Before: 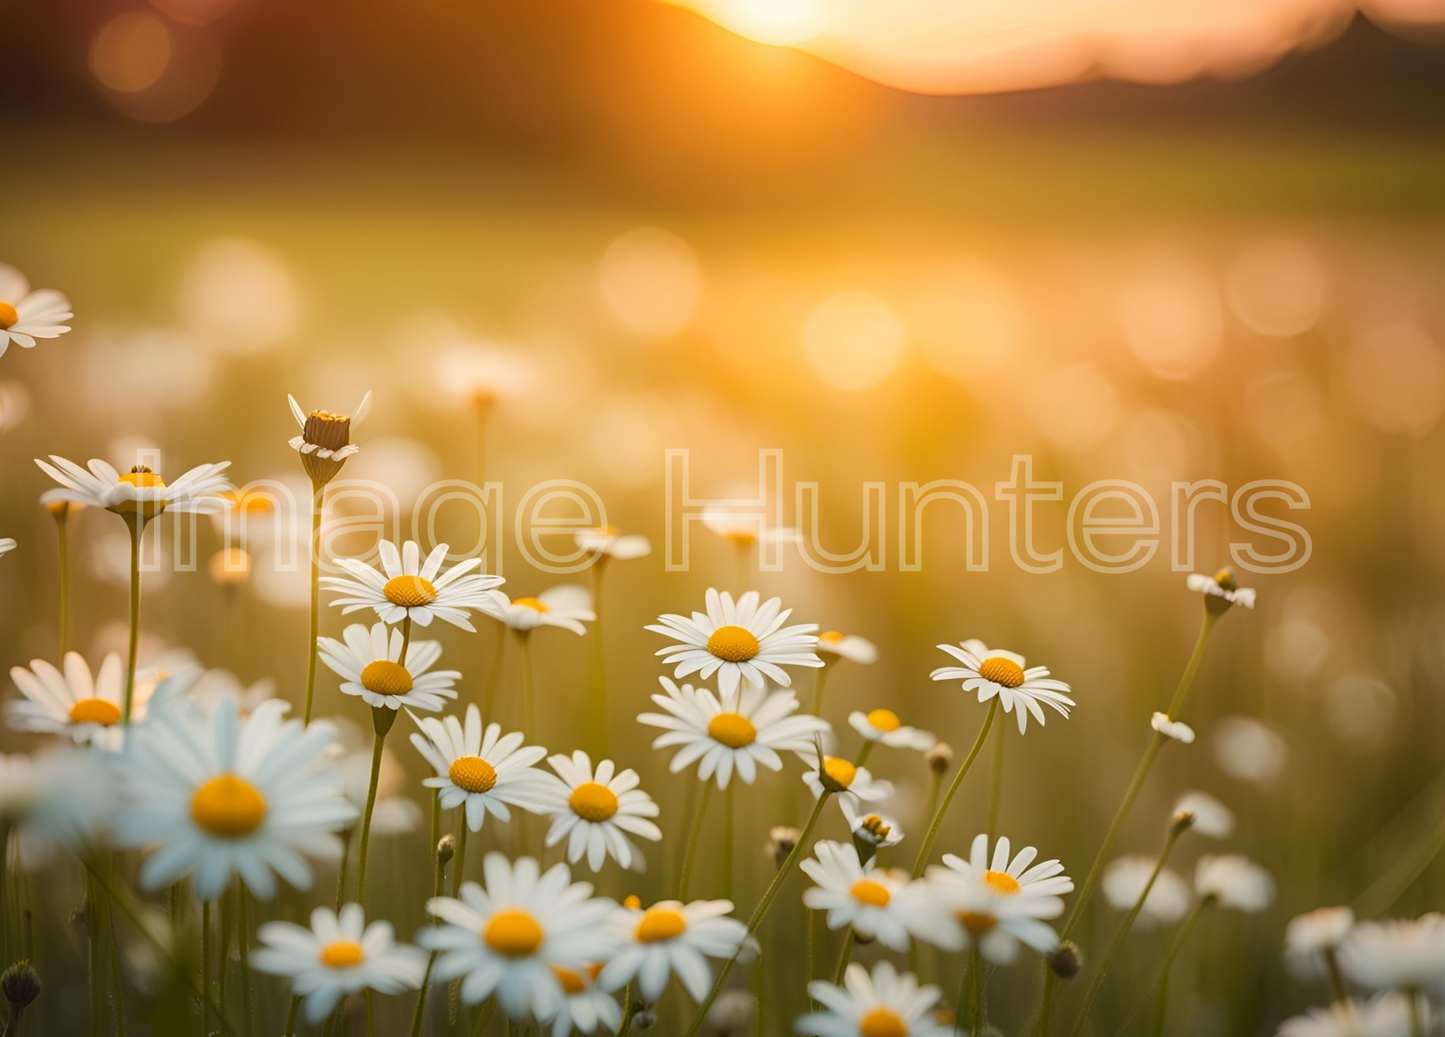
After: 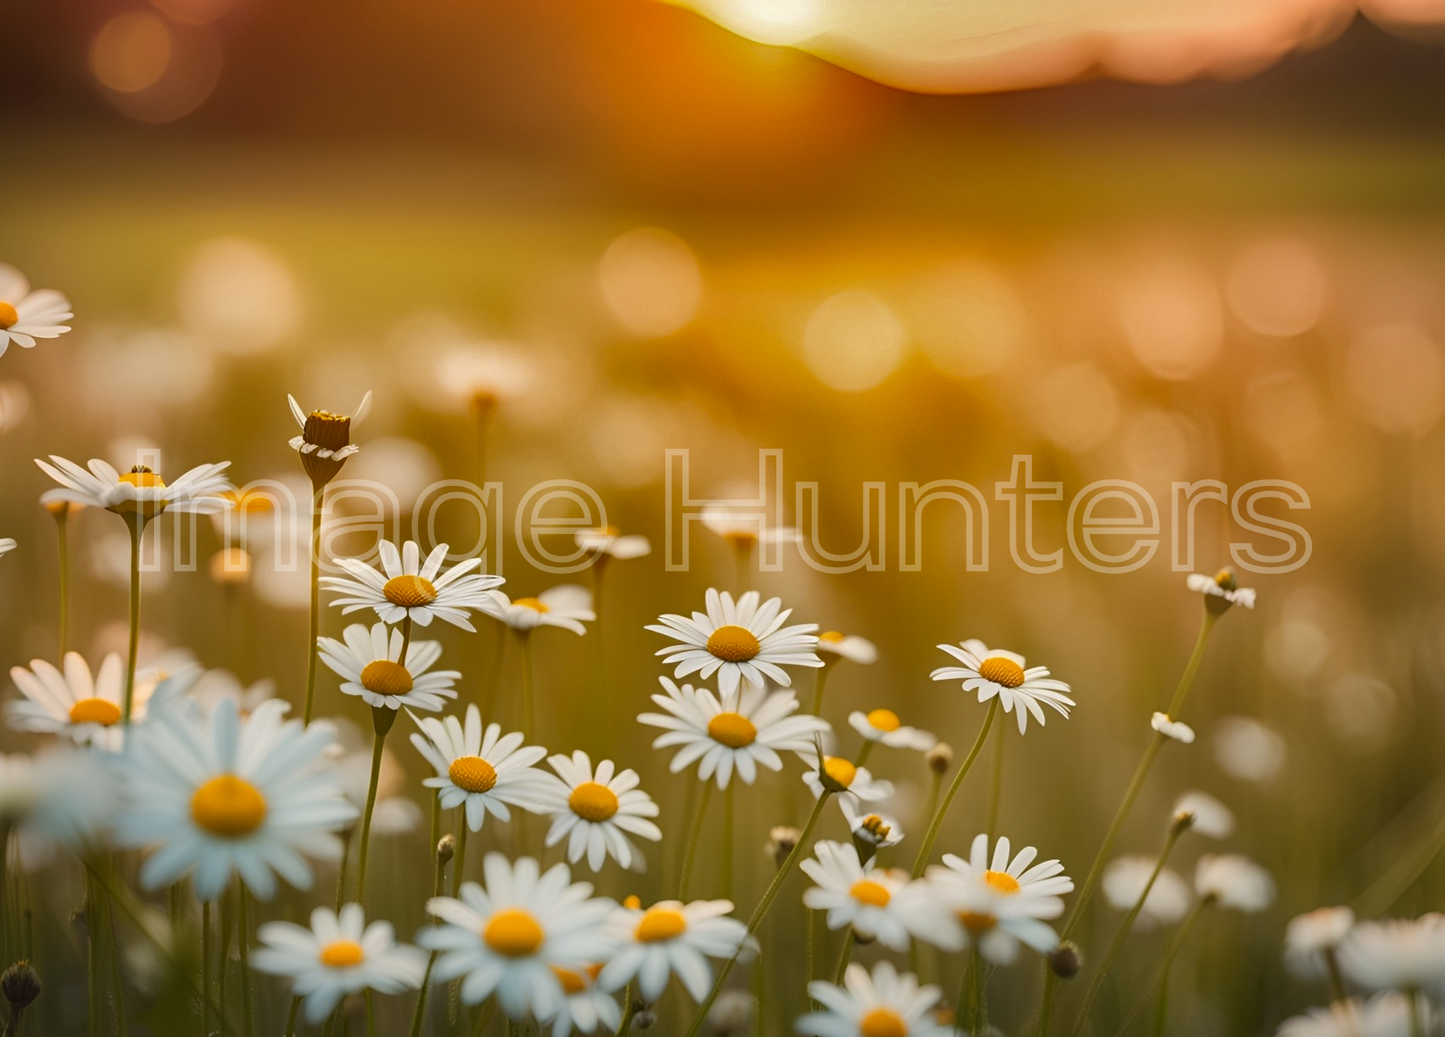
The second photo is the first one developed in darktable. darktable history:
shadows and highlights: shadows 17.87, highlights -83.5, soften with gaussian
